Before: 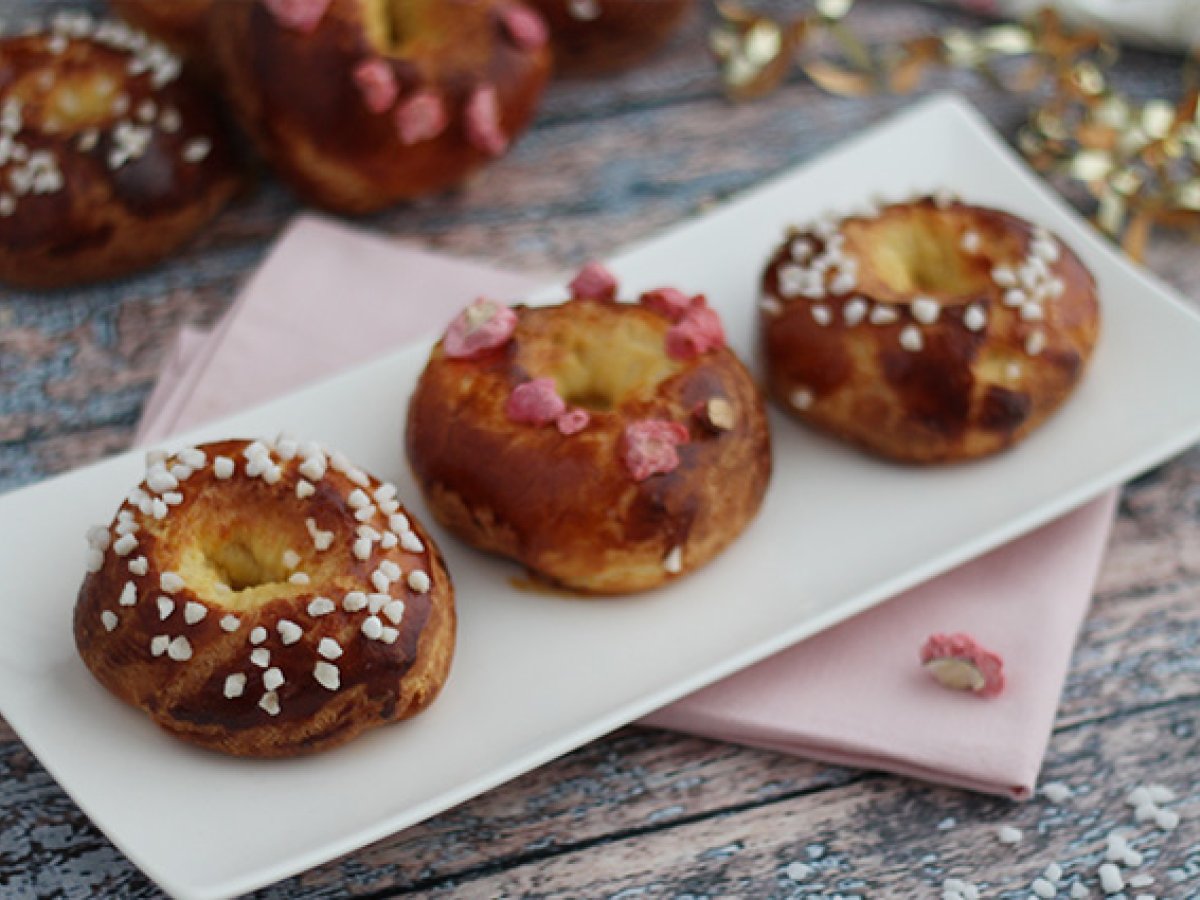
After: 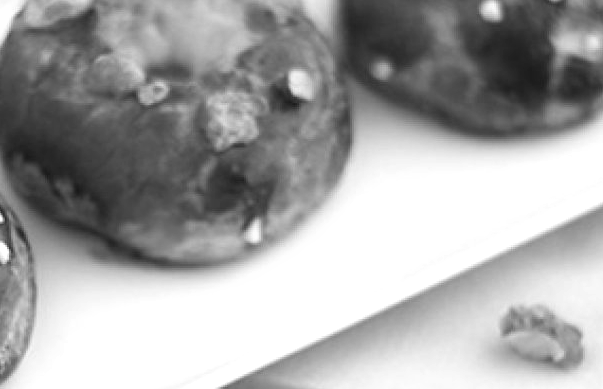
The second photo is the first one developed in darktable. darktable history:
shadows and highlights: radius 110.86, shadows 51.09, white point adjustment 9.16, highlights -4.17, highlights color adjustment 32.2%, soften with gaussian
exposure: black level correction 0, exposure 0.5 EV, compensate exposure bias true, compensate highlight preservation false
crop: left 35.03%, top 36.625%, right 14.663%, bottom 20.057%
velvia: strength 27%
monochrome: on, module defaults
